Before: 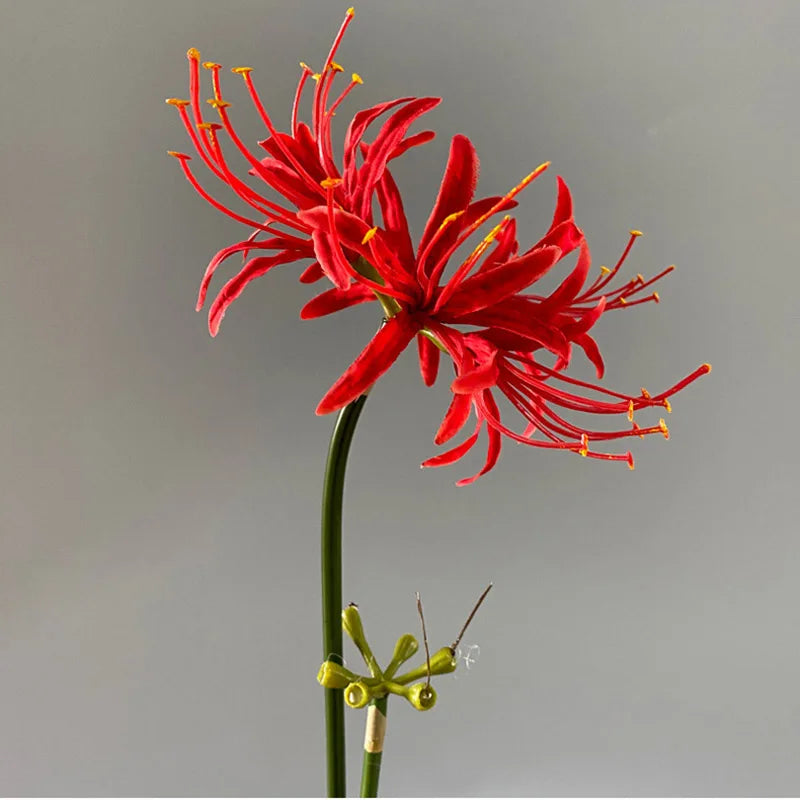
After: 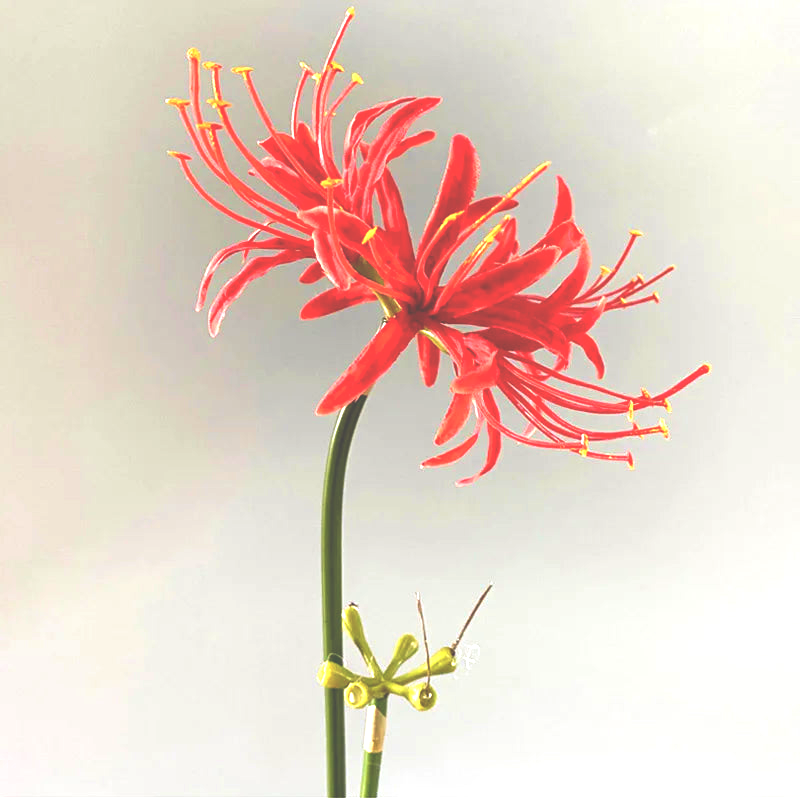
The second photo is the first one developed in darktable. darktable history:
exposure: black level correction -0.023, exposure 1.397 EV, compensate highlight preservation false
velvia: strength 27%
